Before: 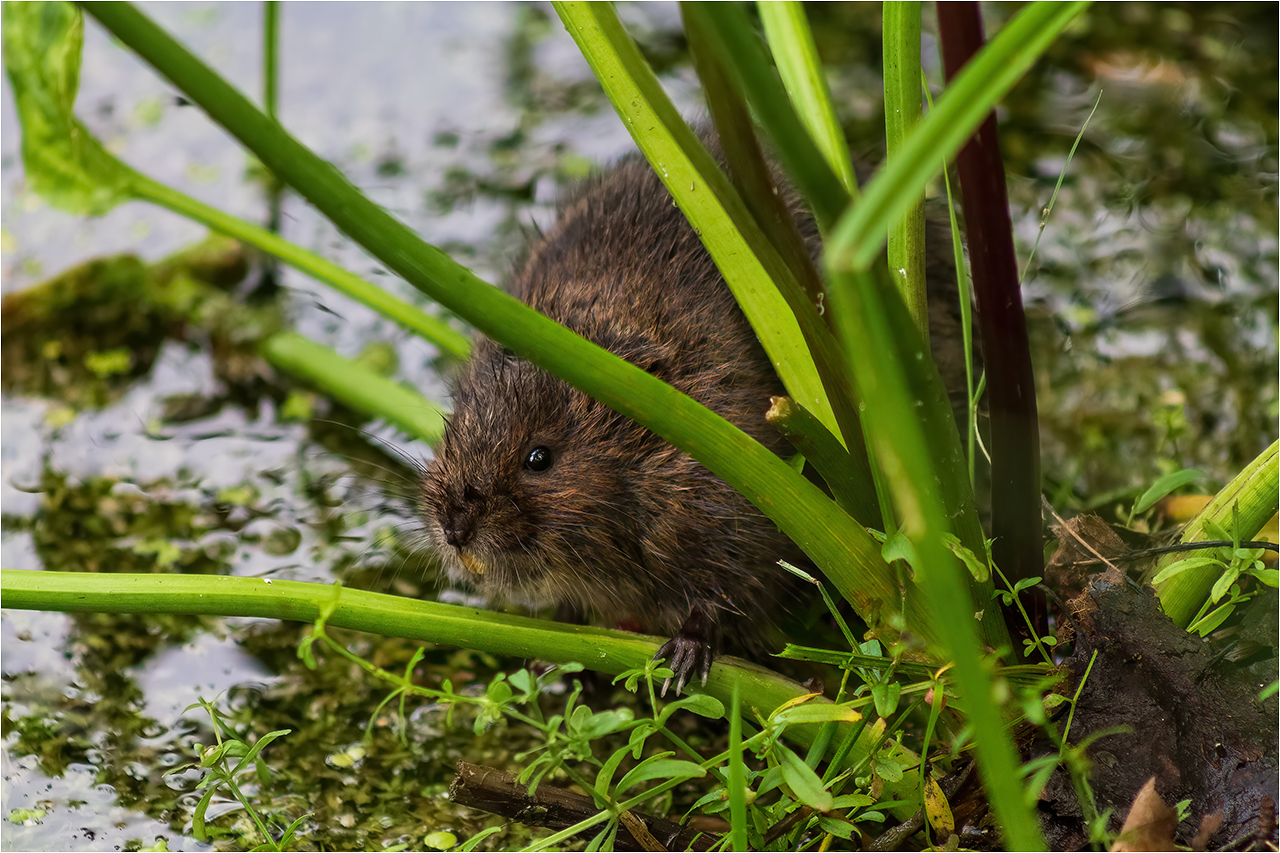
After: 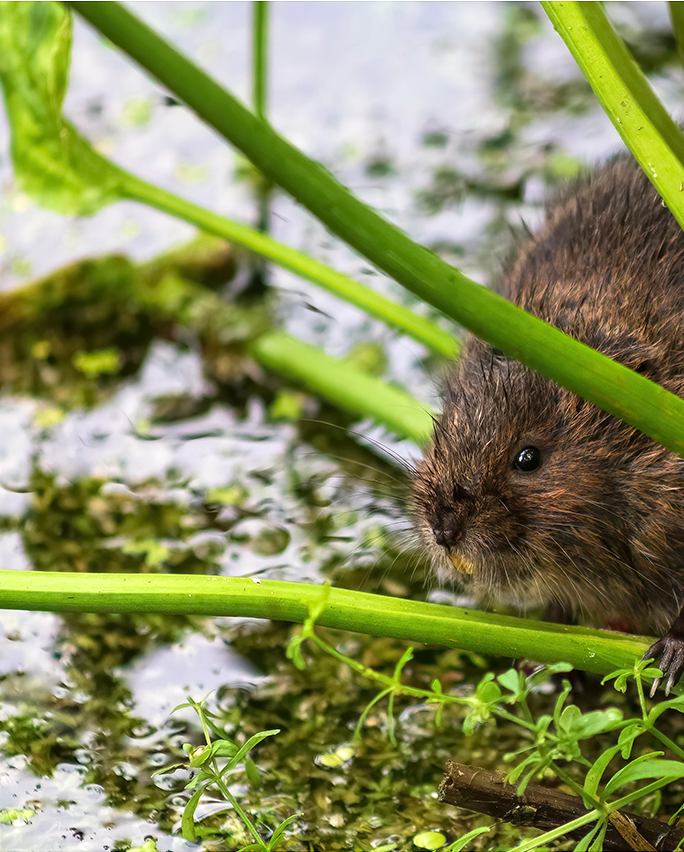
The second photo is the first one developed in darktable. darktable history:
exposure: exposure 0.527 EV, compensate exposure bias true, compensate highlight preservation false
crop: left 0.912%, right 45.521%, bottom 0.087%
